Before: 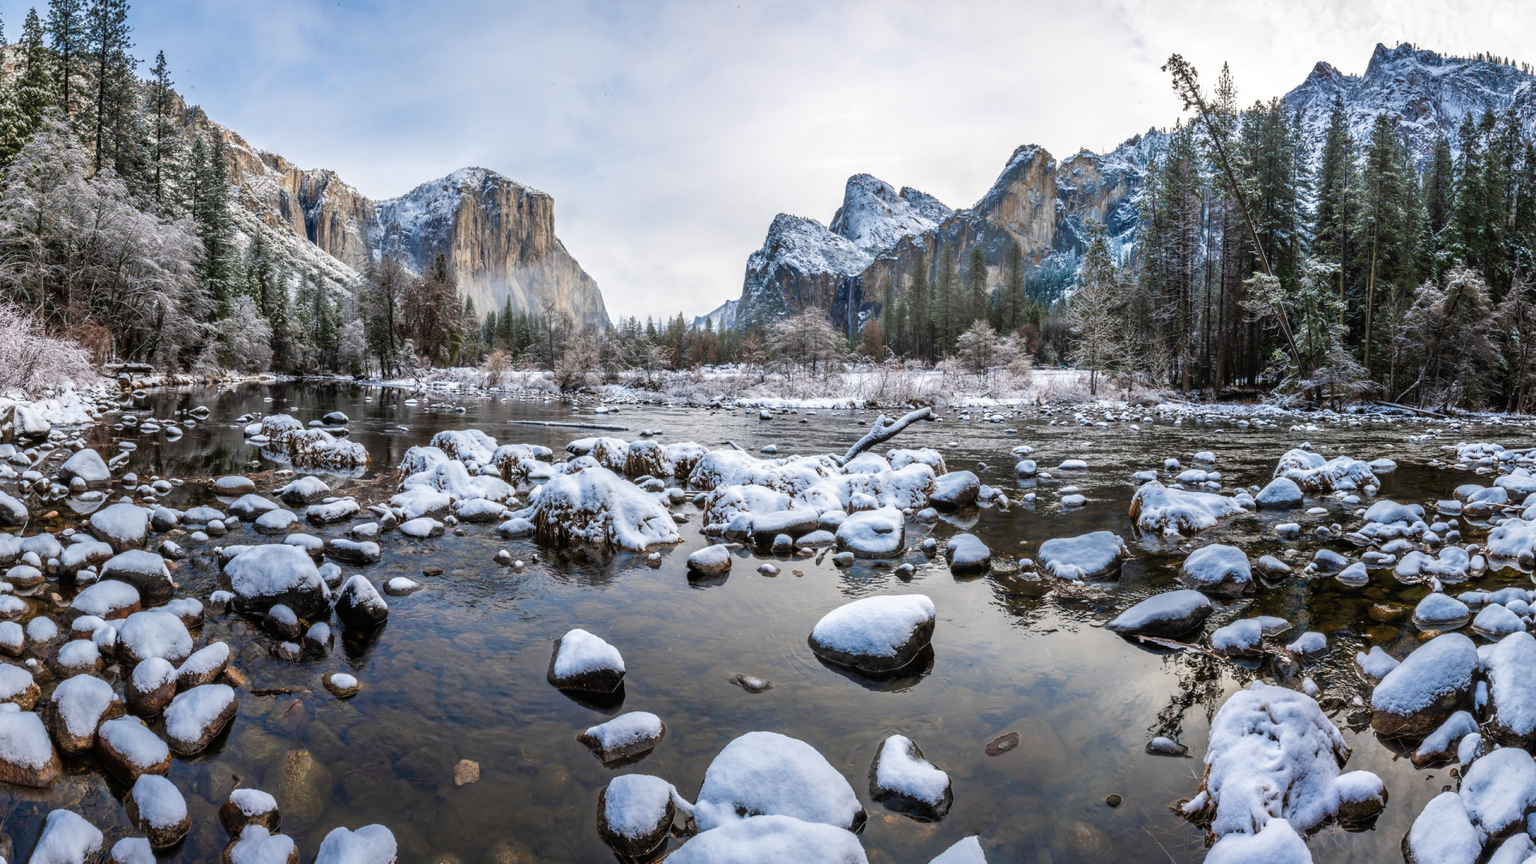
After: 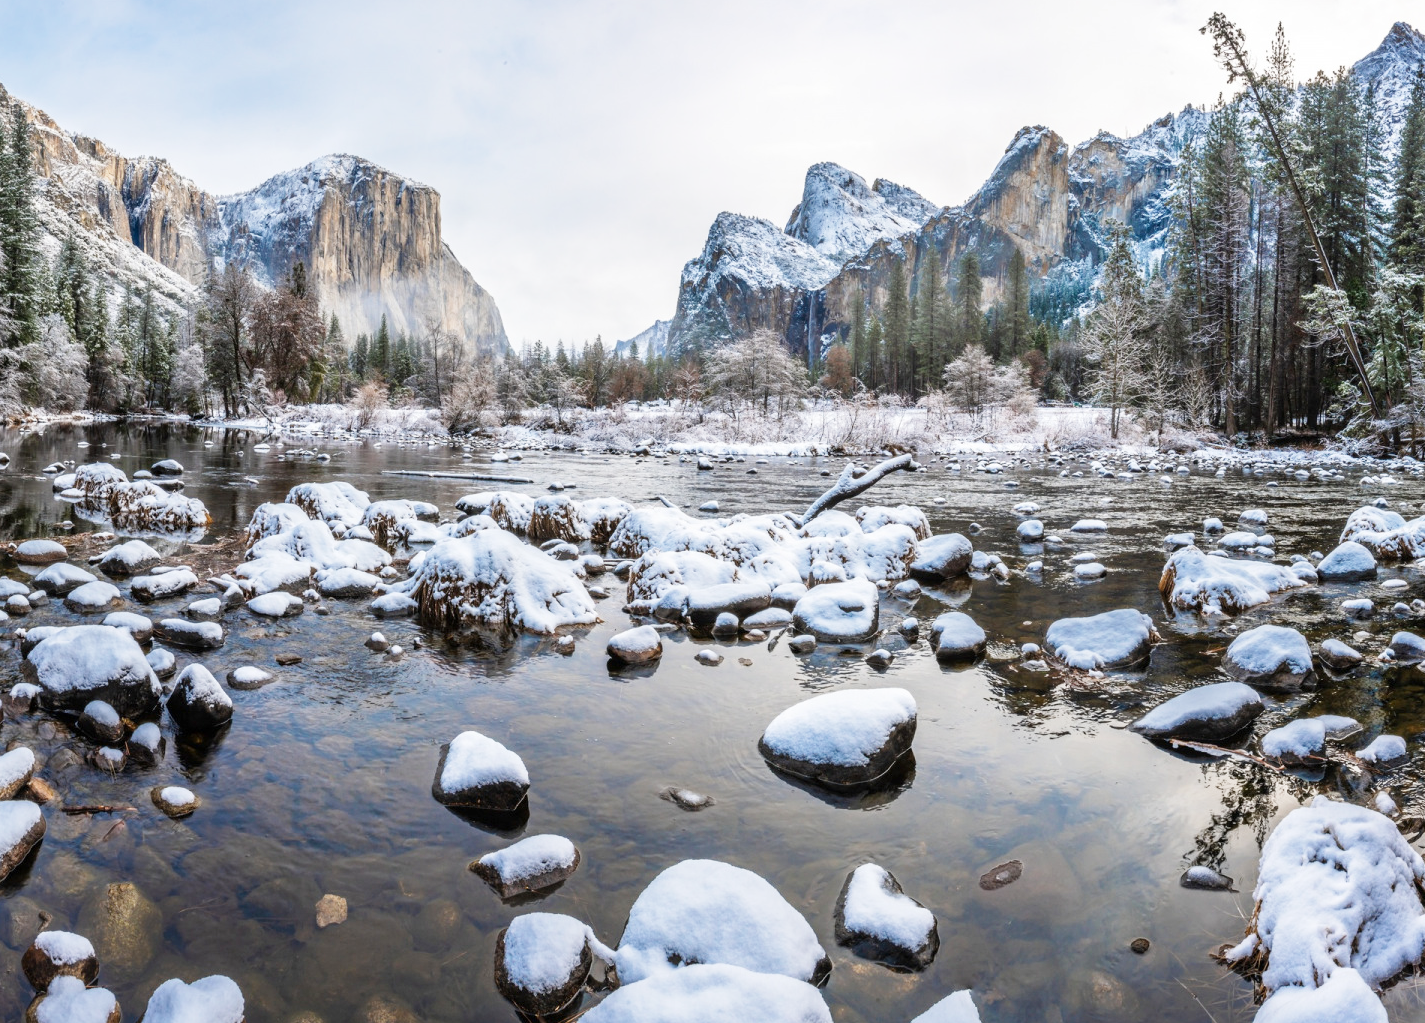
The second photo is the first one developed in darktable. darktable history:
crop and rotate: left 13.15%, top 5.251%, right 12.609%
base curve: curves: ch0 [(0, 0) (0.204, 0.334) (0.55, 0.733) (1, 1)], preserve colors none
